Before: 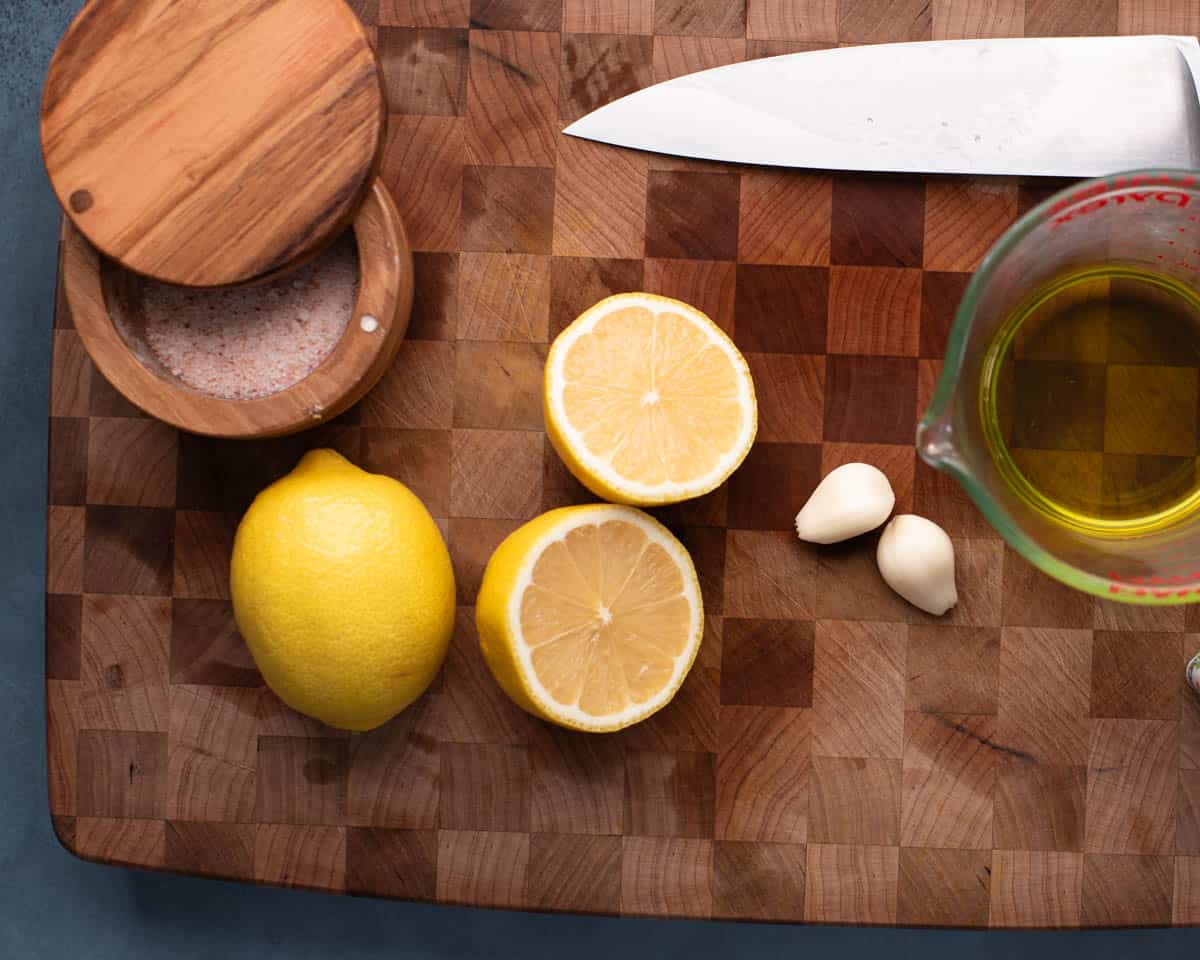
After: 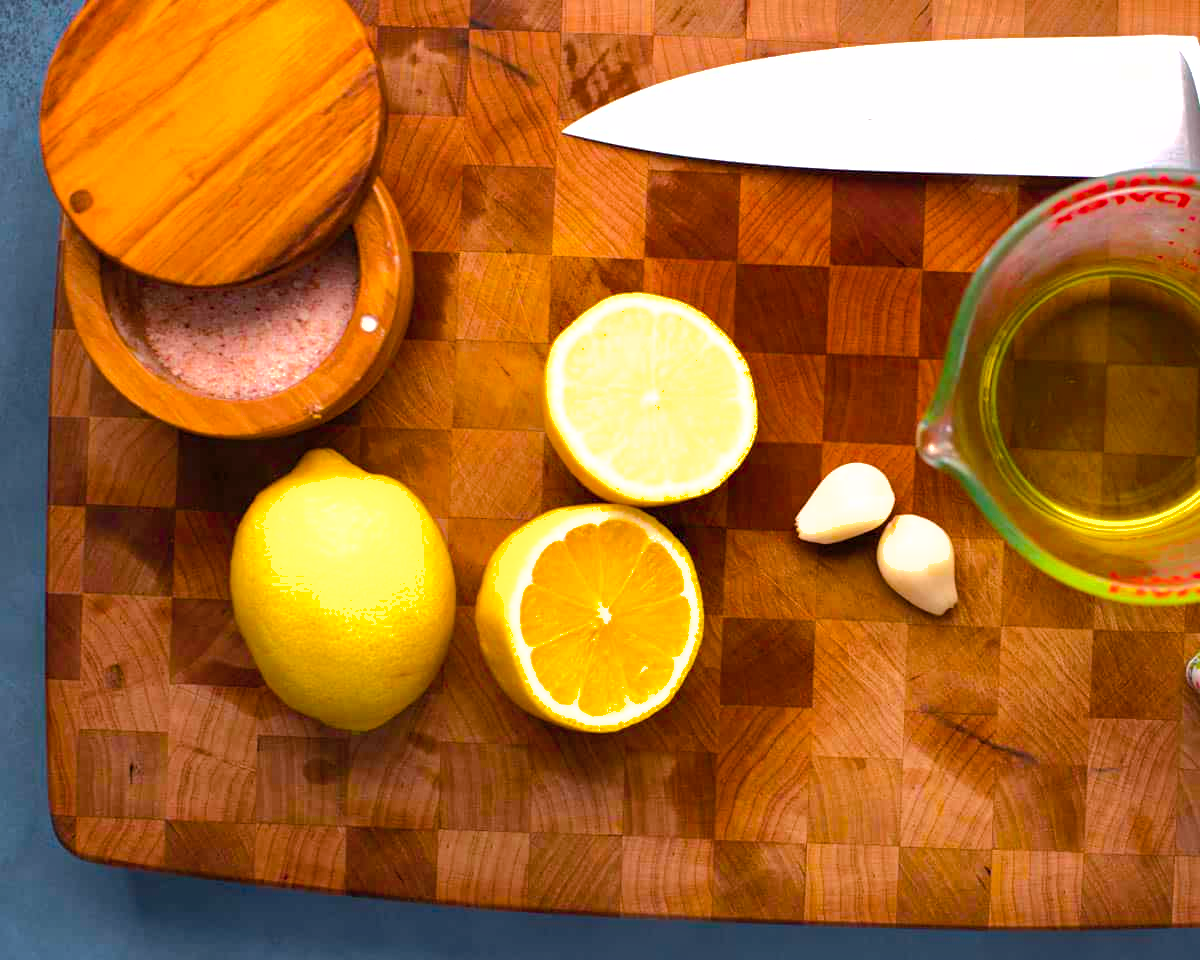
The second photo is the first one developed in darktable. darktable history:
exposure: exposure 0.564 EV, compensate highlight preservation false
color balance rgb: shadows lift › chroma 2.048%, shadows lift › hue 48.57°, perceptual saturation grading › global saturation 42.348%, perceptual brilliance grading › highlights 5.935%, perceptual brilliance grading › mid-tones 16.782%, perceptual brilliance grading › shadows -5.411%, global vibrance 40.339%
shadows and highlights: on, module defaults
